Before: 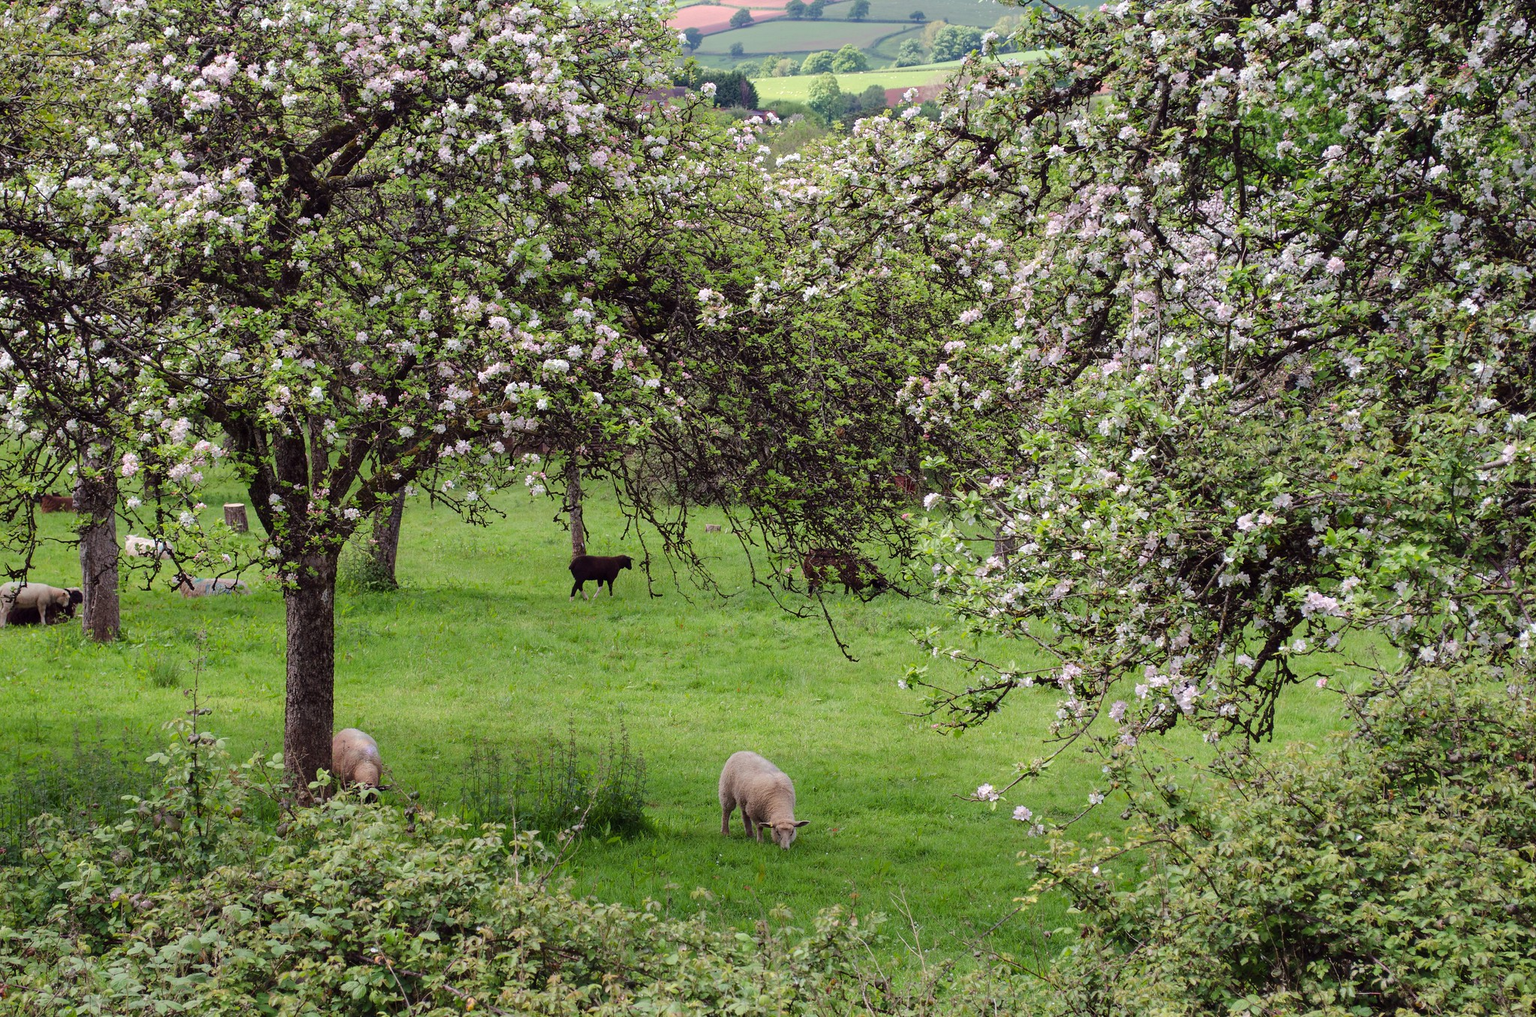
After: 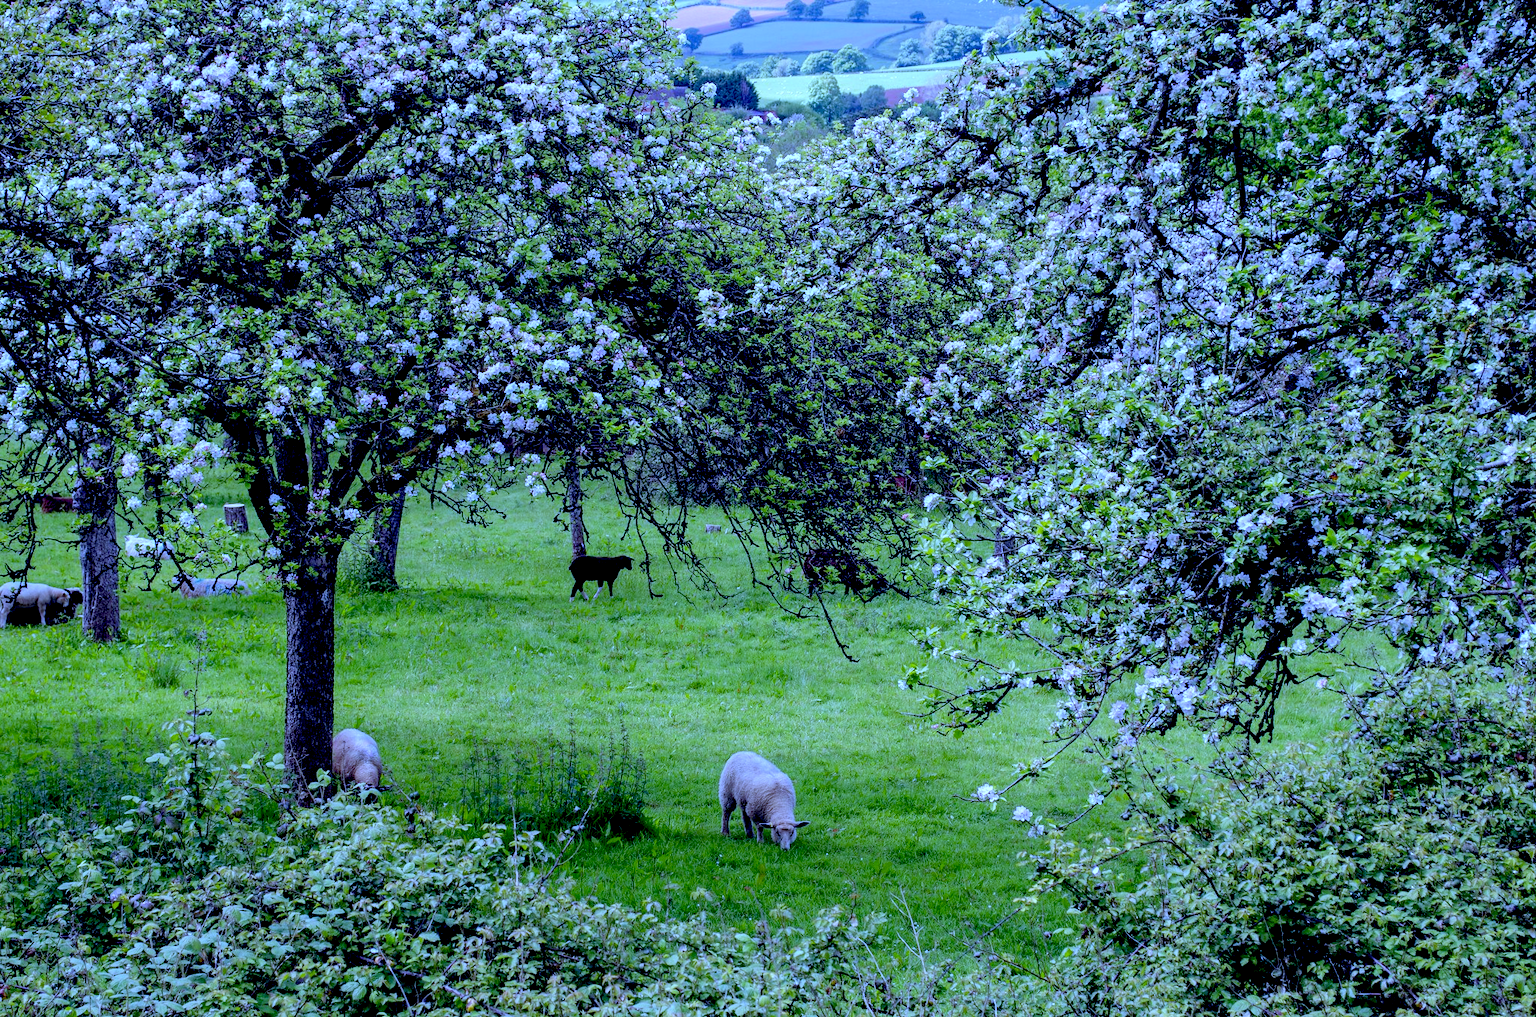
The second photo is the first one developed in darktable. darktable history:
exposure: black level correction 0.031, exposure 0.304 EV, compensate highlight preservation false
white balance: red 0.766, blue 1.537
local contrast: detail 110%
